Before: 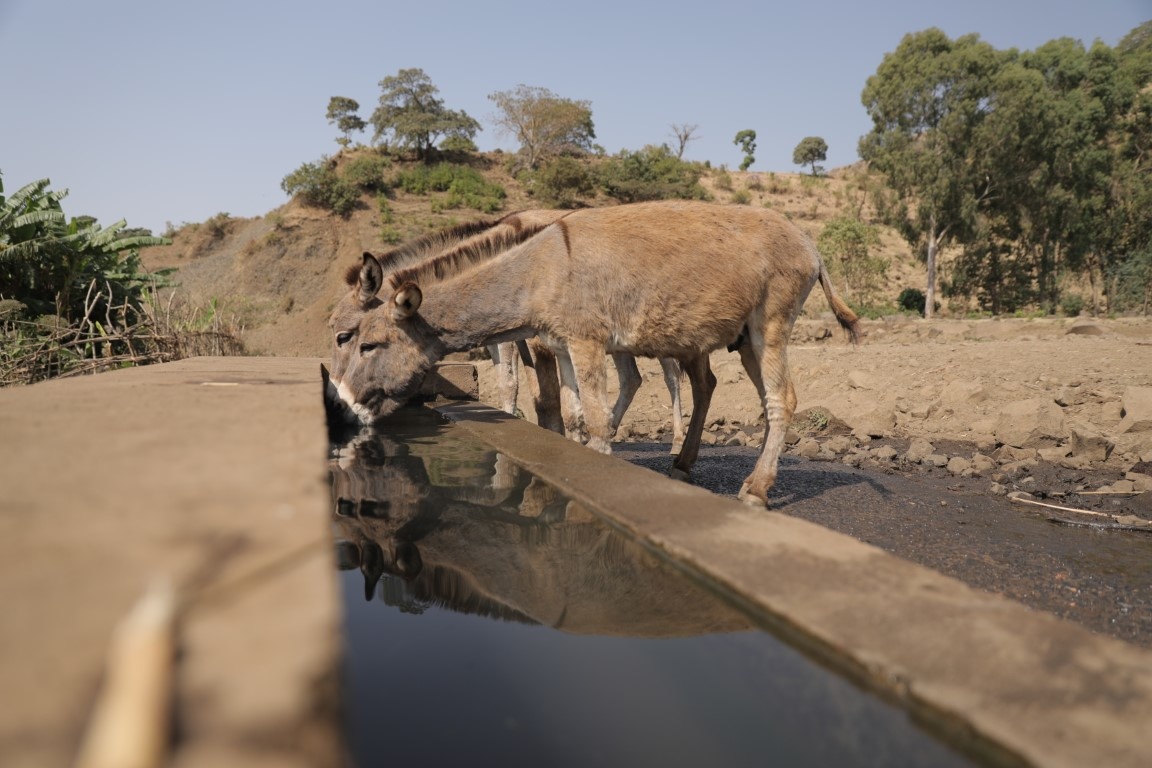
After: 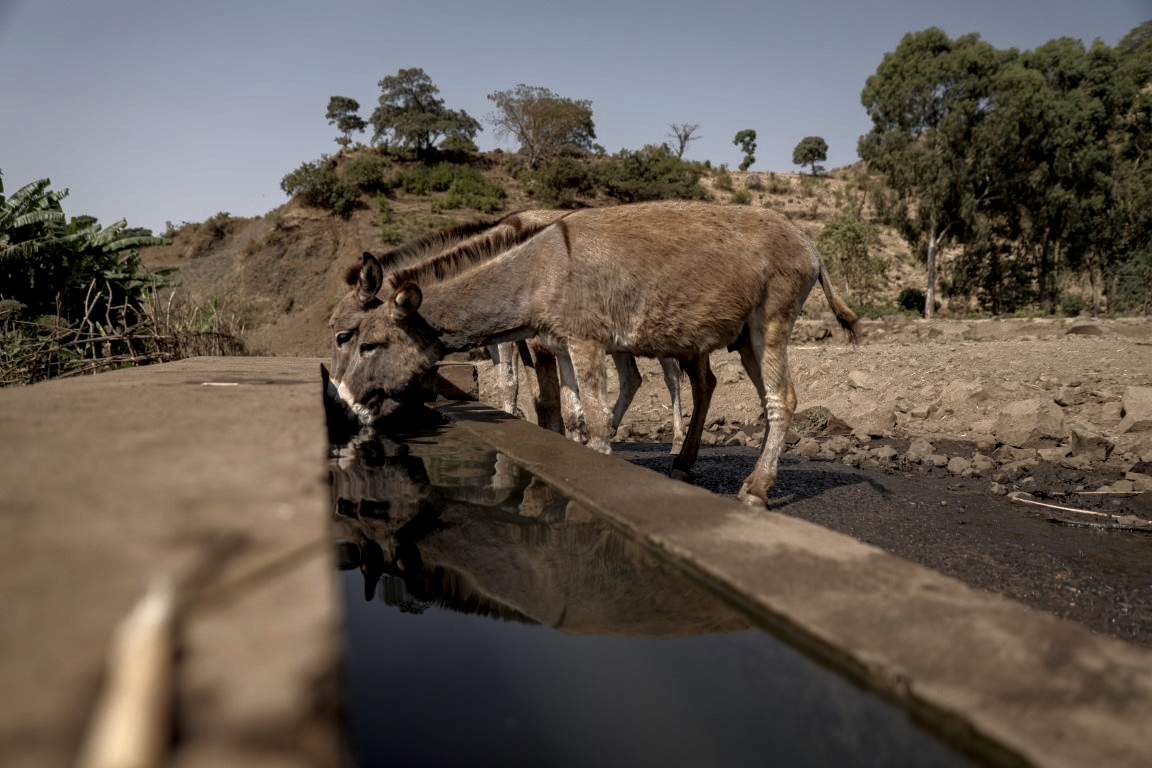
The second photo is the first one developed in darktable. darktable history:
rgb curve: curves: ch0 [(0, 0) (0.415, 0.237) (1, 1)]
local contrast: highlights 60%, shadows 60%, detail 160%
white balance: emerald 1
